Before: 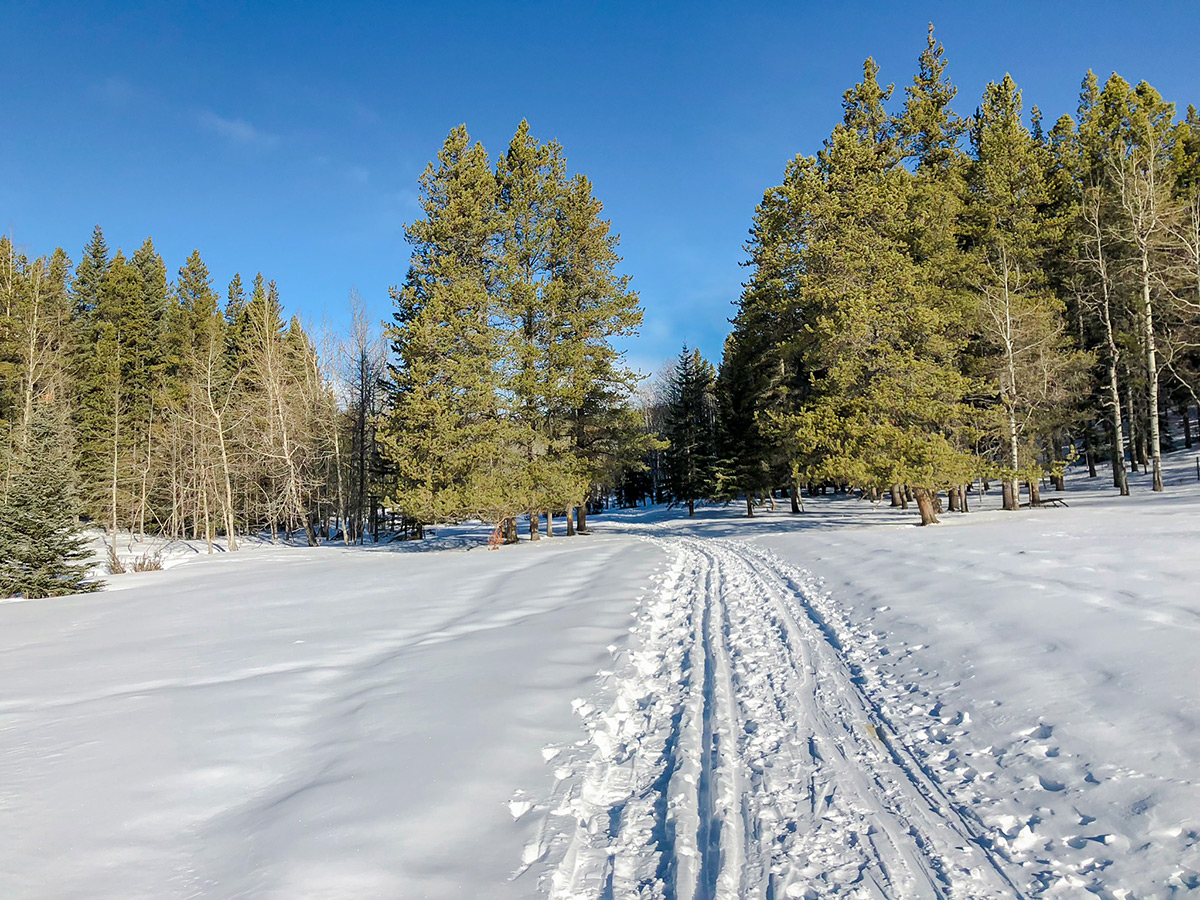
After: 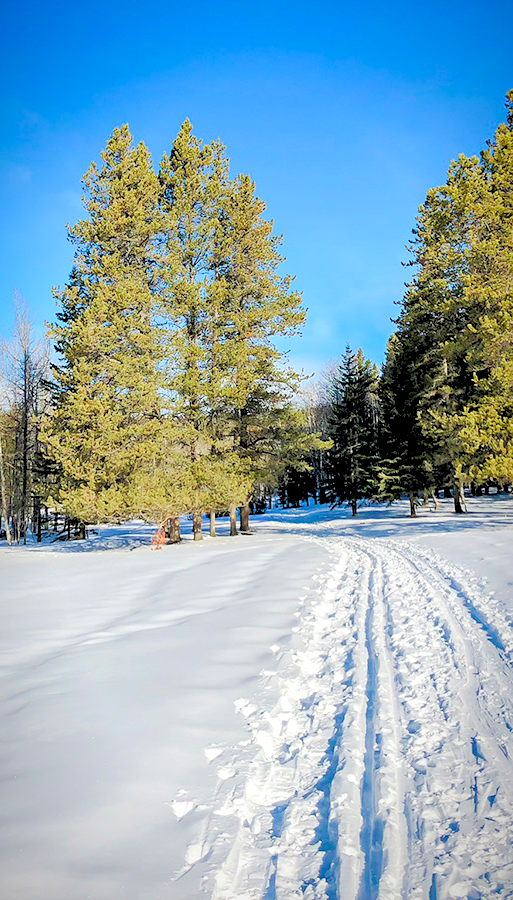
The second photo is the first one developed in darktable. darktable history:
vignetting: fall-off start 81.46%, fall-off radius 61.98%, saturation 0.38, automatic ratio true, width/height ratio 1.422, unbound false
crop: left 28.14%, right 29.087%
levels: levels [0.072, 0.414, 0.976]
